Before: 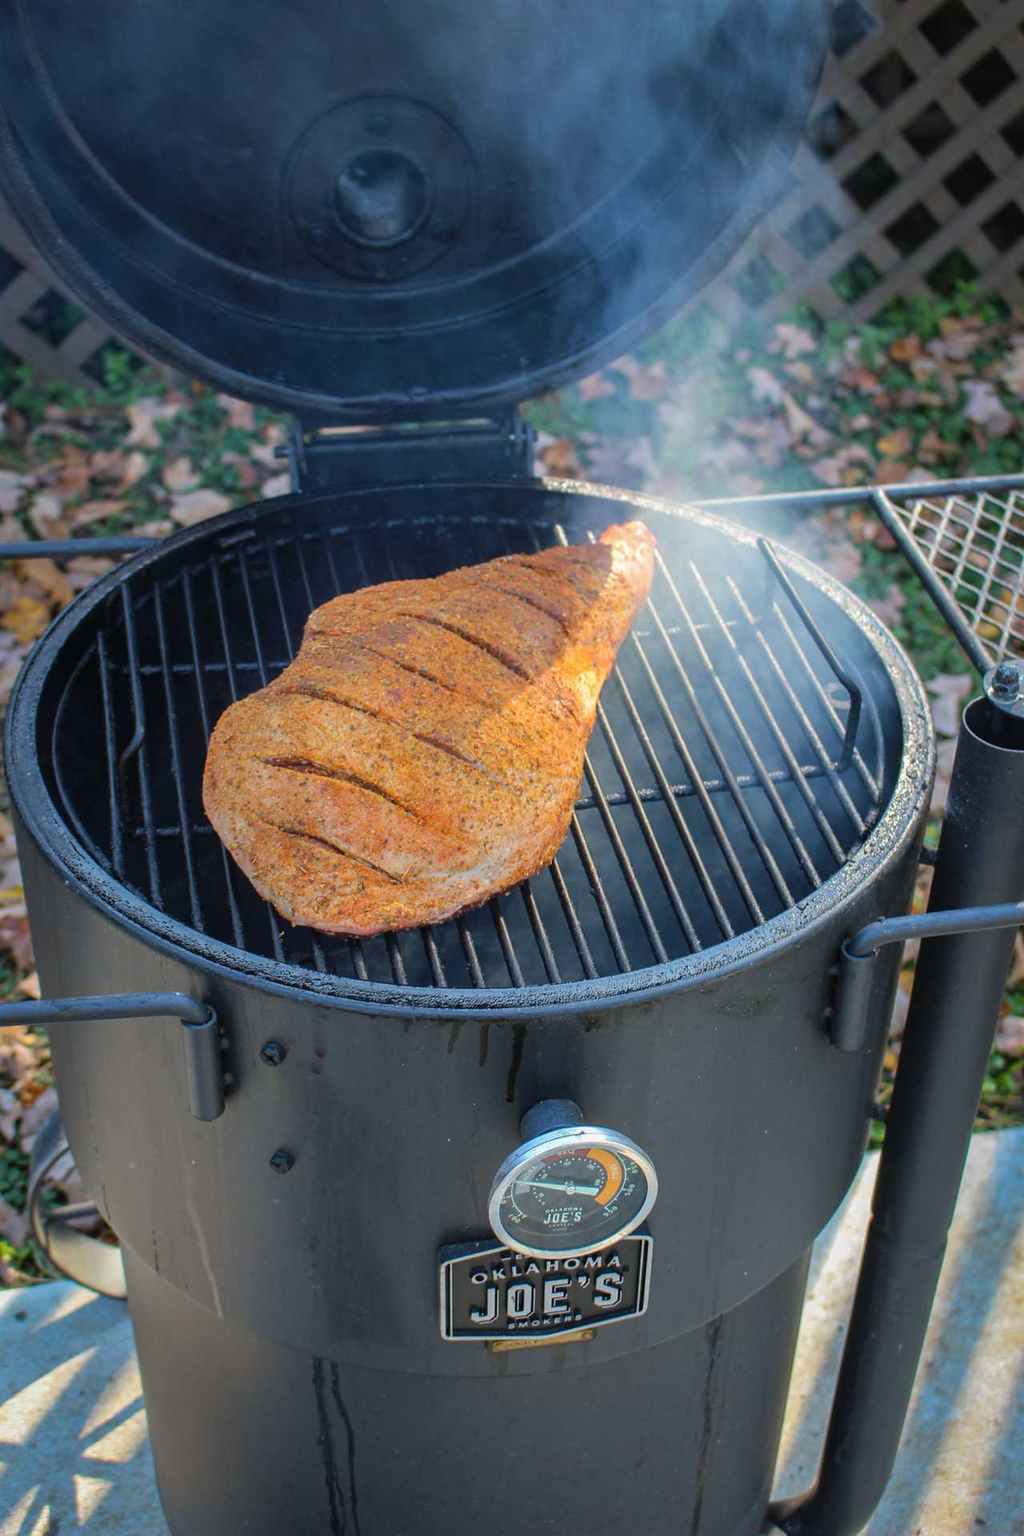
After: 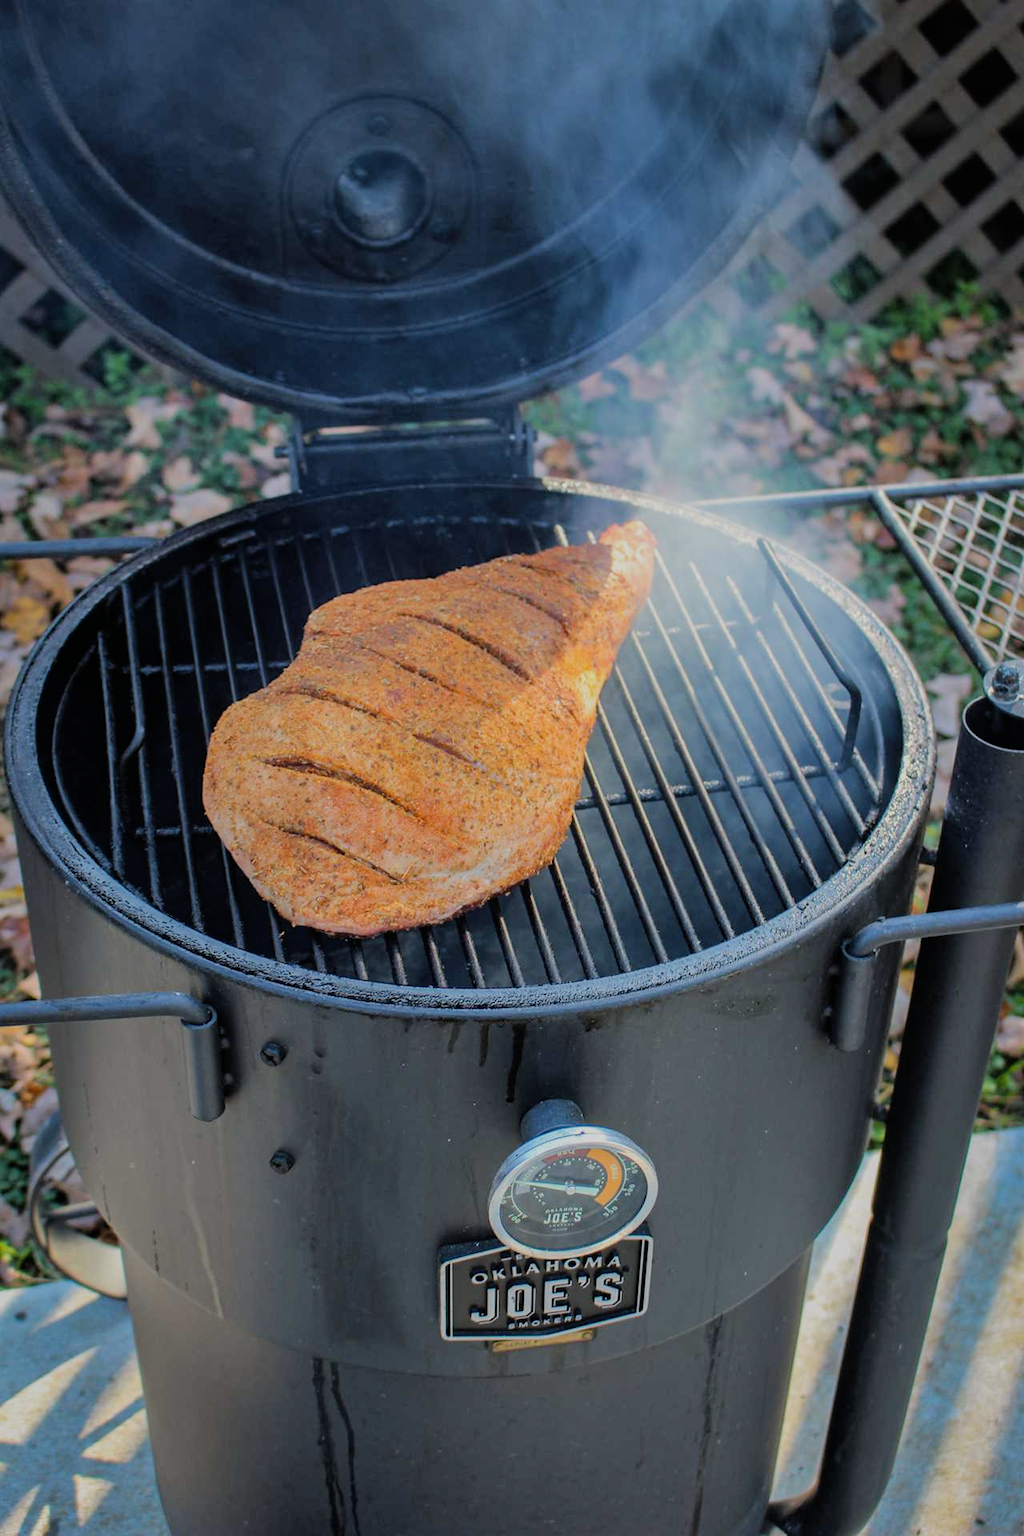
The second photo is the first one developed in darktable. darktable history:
shadows and highlights: radius 125.46, shadows 30.51, highlights -30.51, low approximation 0.01, soften with gaussian
filmic rgb: black relative exposure -7.65 EV, white relative exposure 4.56 EV, hardness 3.61
